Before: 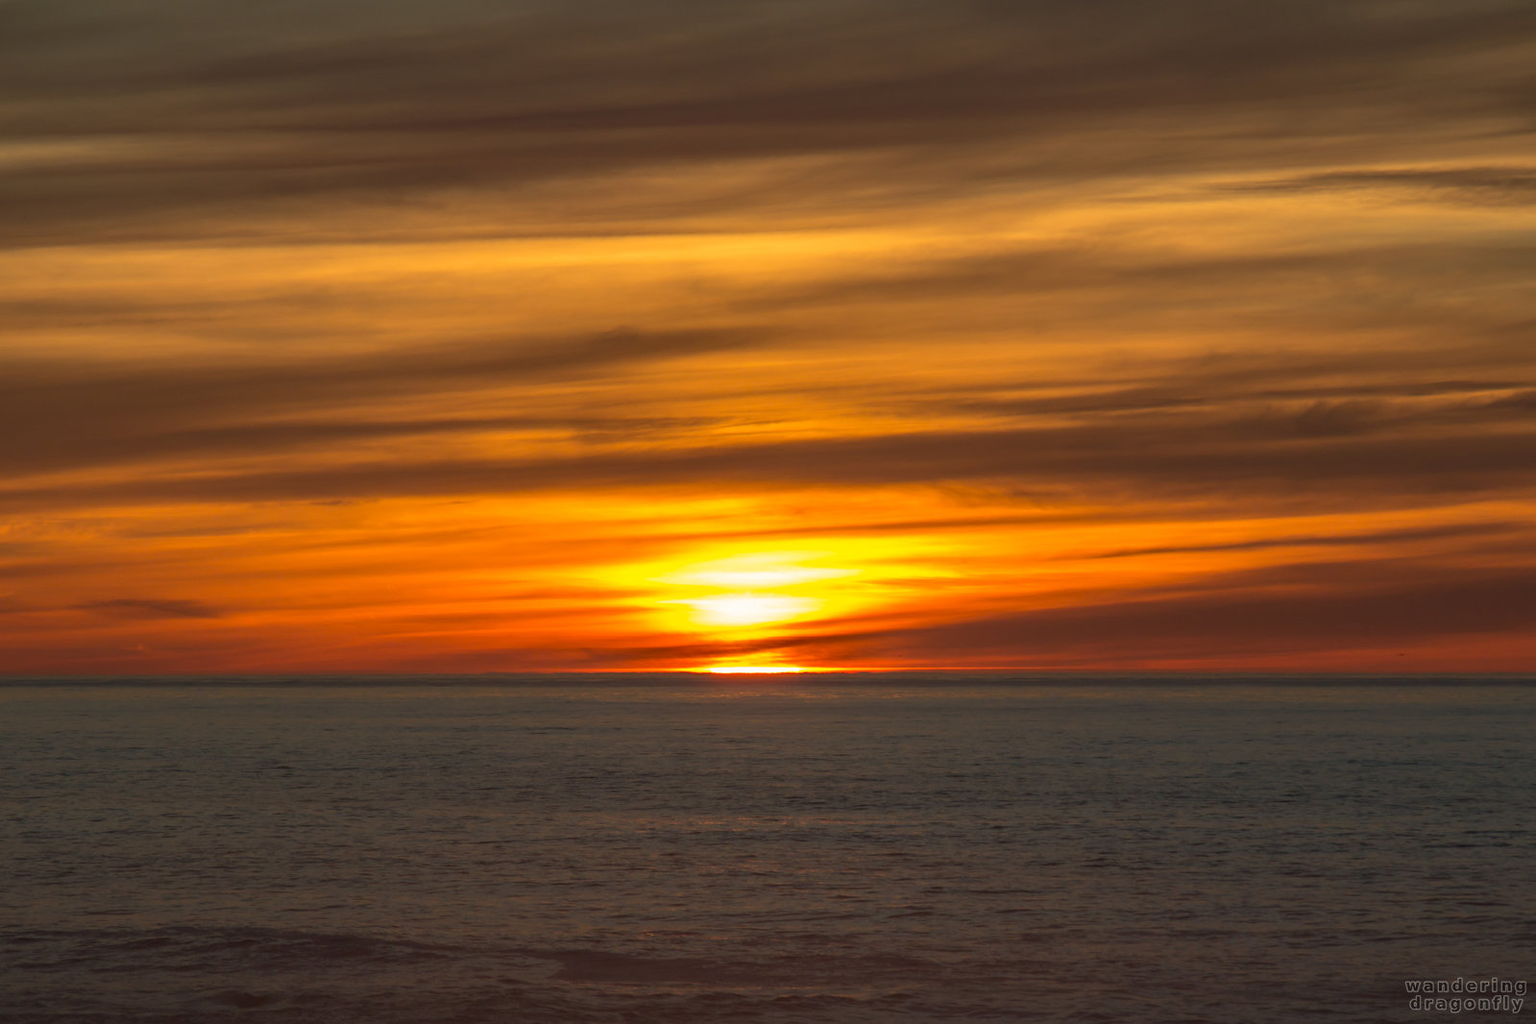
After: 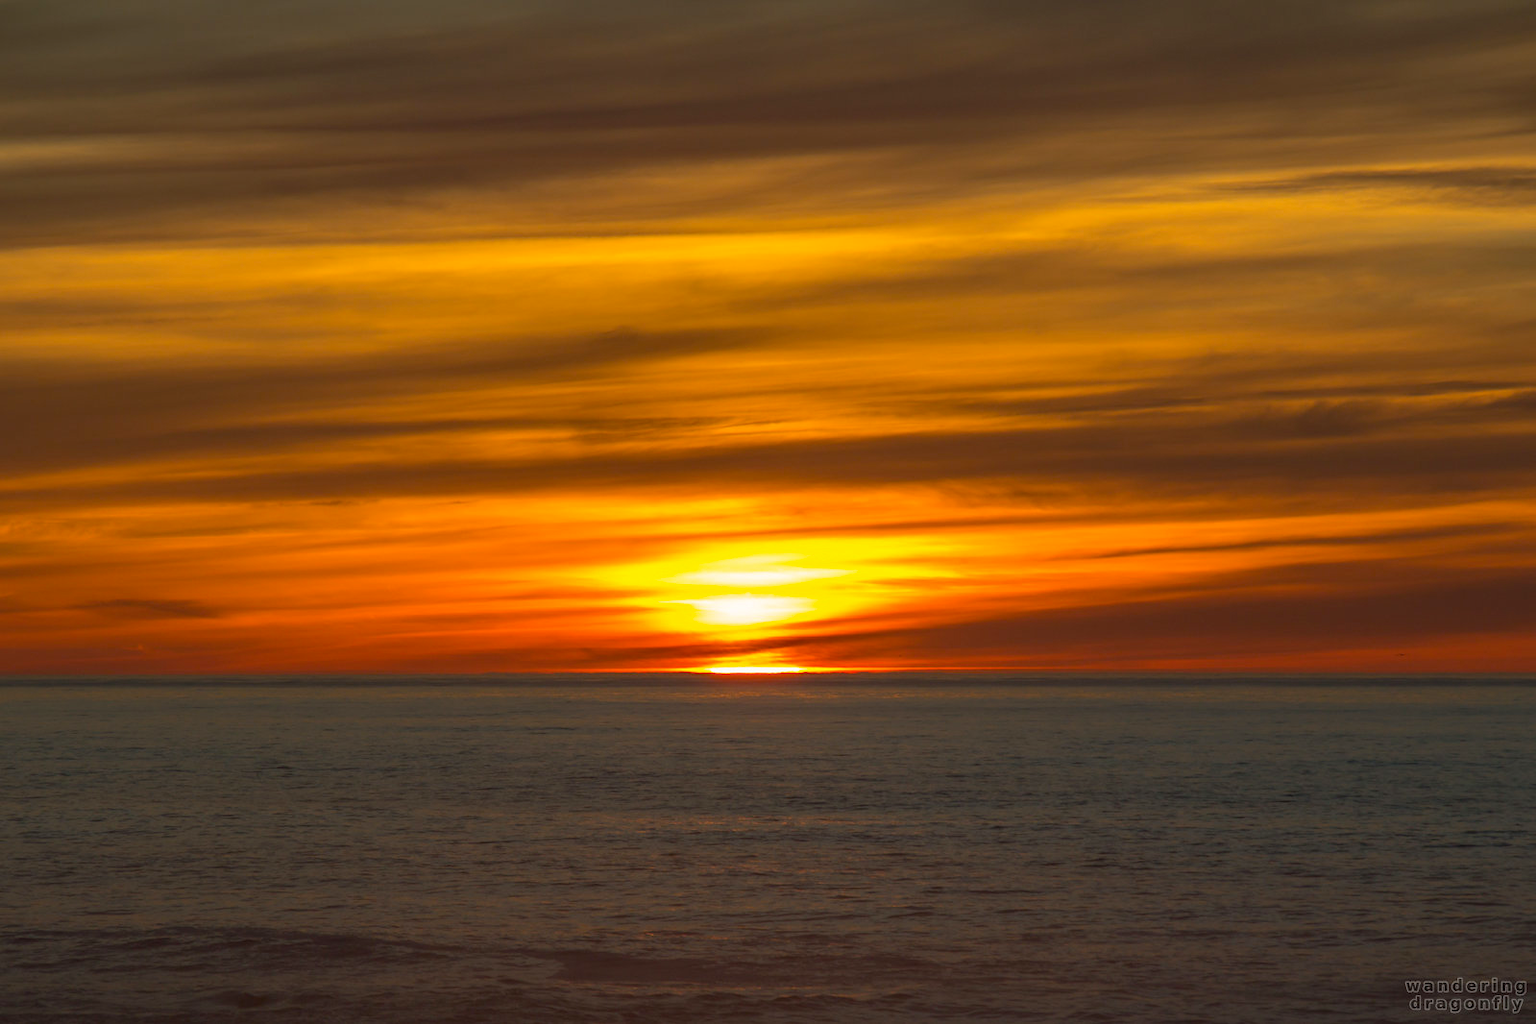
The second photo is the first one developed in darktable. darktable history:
color balance rgb: shadows lift › chroma 0.806%, shadows lift › hue 111°, perceptual saturation grading › global saturation 18.263%
